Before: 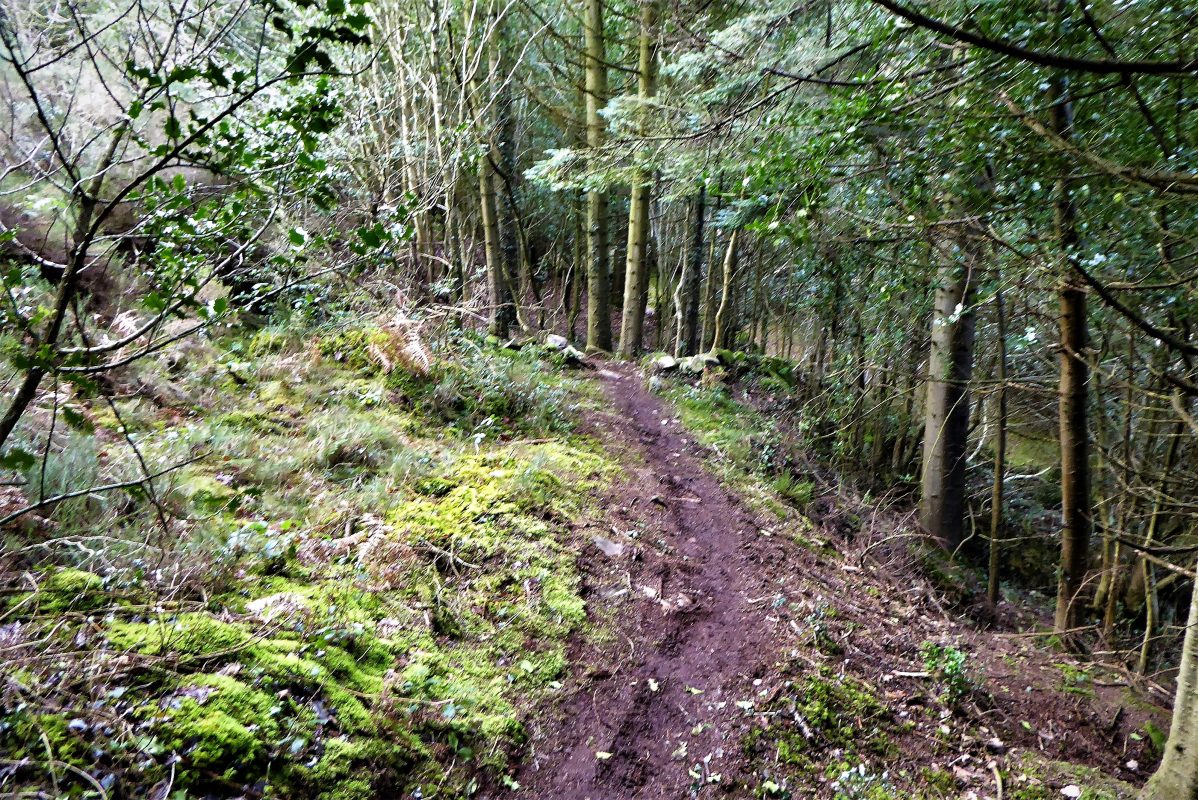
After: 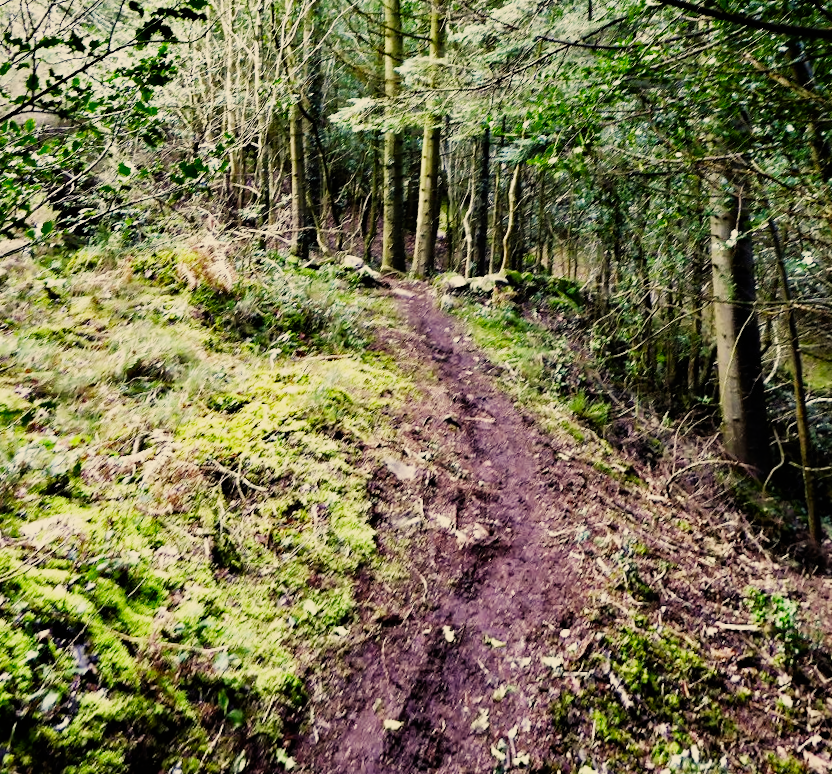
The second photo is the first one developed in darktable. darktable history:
crop: left 8.026%, right 7.374%
color correction: highlights a* 1.39, highlights b* 17.83
rotate and perspective: rotation 0.72°, lens shift (vertical) -0.352, lens shift (horizontal) -0.051, crop left 0.152, crop right 0.859, crop top 0.019, crop bottom 0.964
sigmoid: contrast 1.69, skew -0.23, preserve hue 0%, red attenuation 0.1, red rotation 0.035, green attenuation 0.1, green rotation -0.017, blue attenuation 0.15, blue rotation -0.052, base primaries Rec2020
exposure: exposure 0.236 EV, compensate highlight preservation false
